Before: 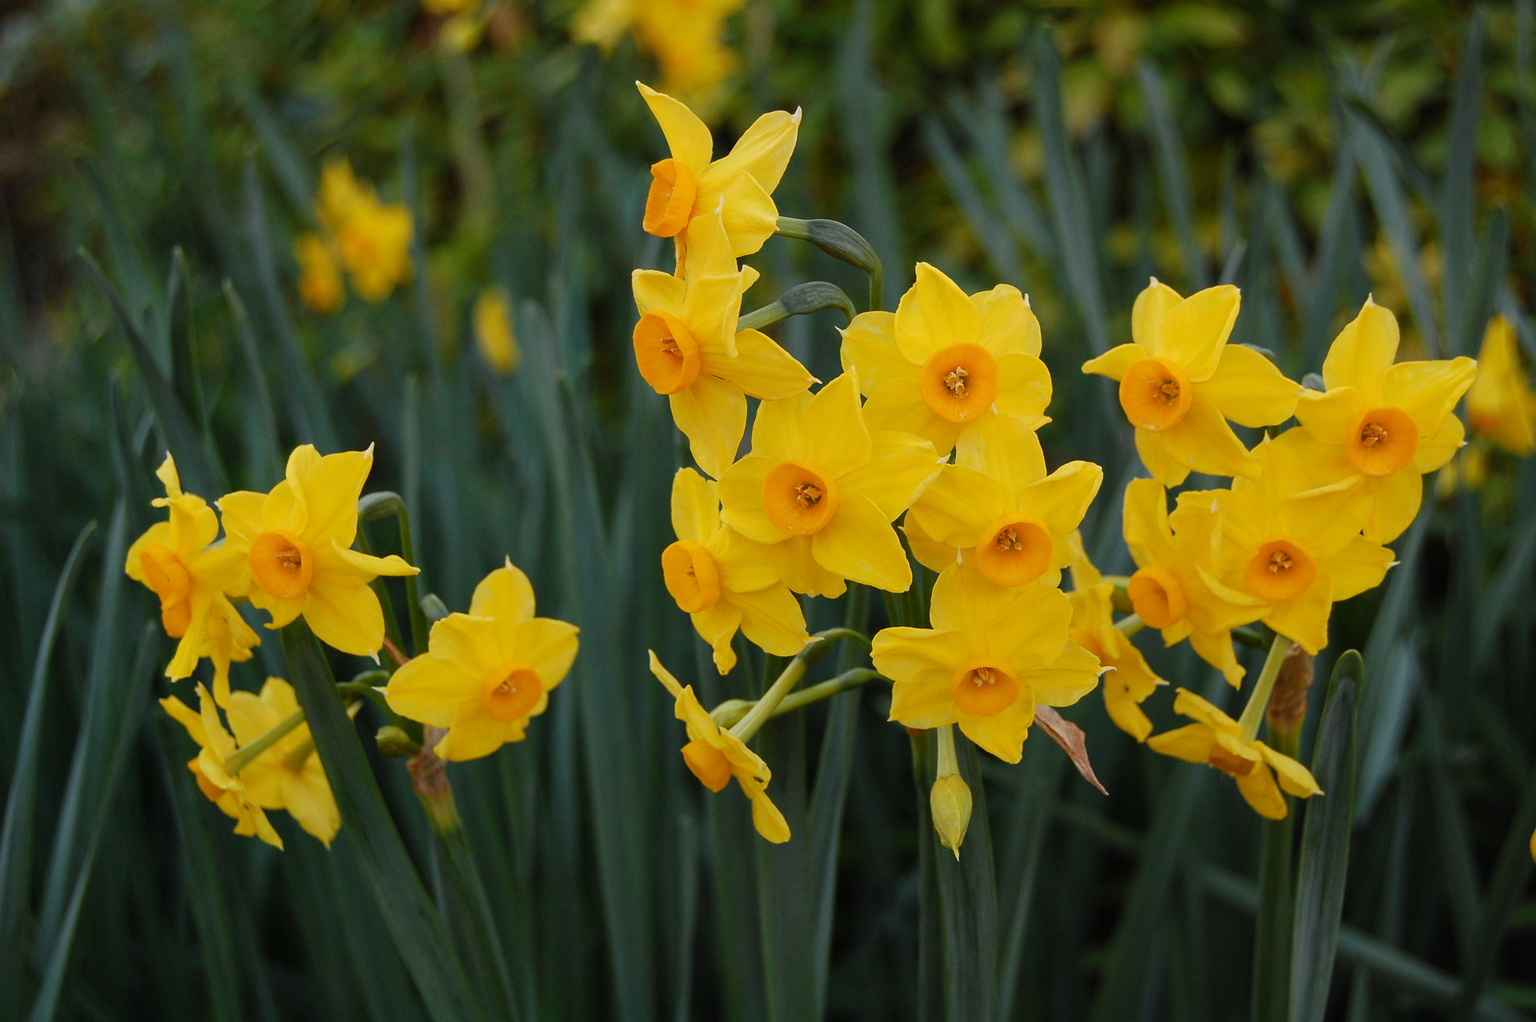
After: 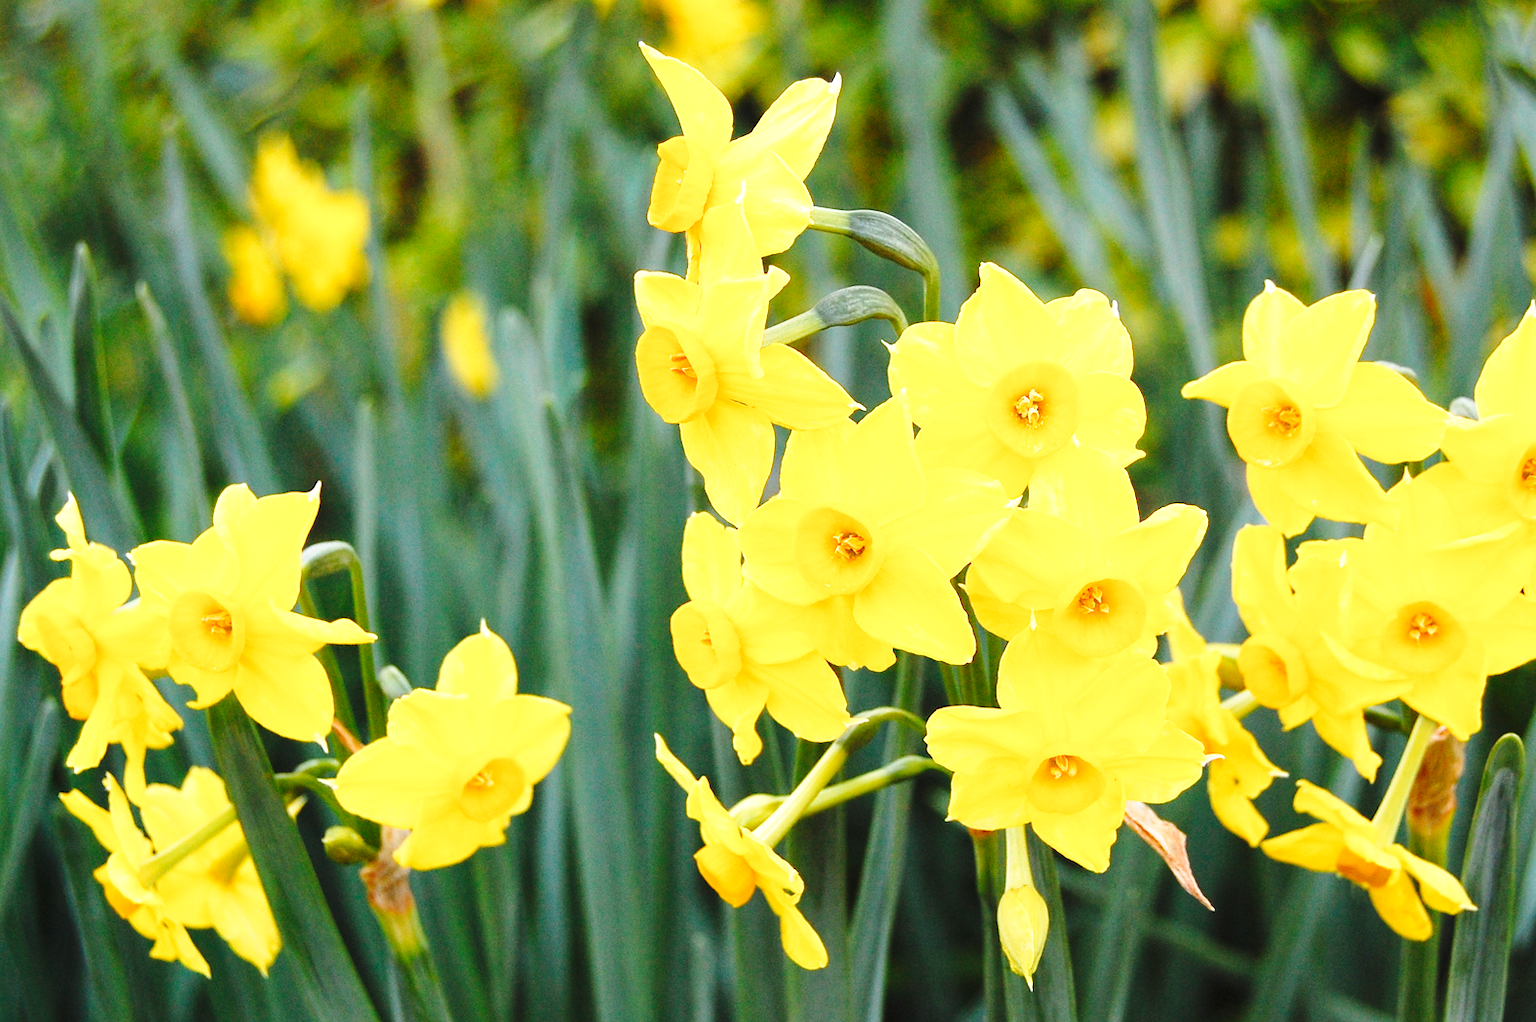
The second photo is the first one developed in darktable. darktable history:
exposure: black level correction 0, exposure 1.2 EV, compensate exposure bias true, compensate highlight preservation false
base curve: curves: ch0 [(0, 0) (0.028, 0.03) (0.121, 0.232) (0.46, 0.748) (0.859, 0.968) (1, 1)], preserve colors none
crop and rotate: left 7.196%, top 4.574%, right 10.605%, bottom 13.178%
